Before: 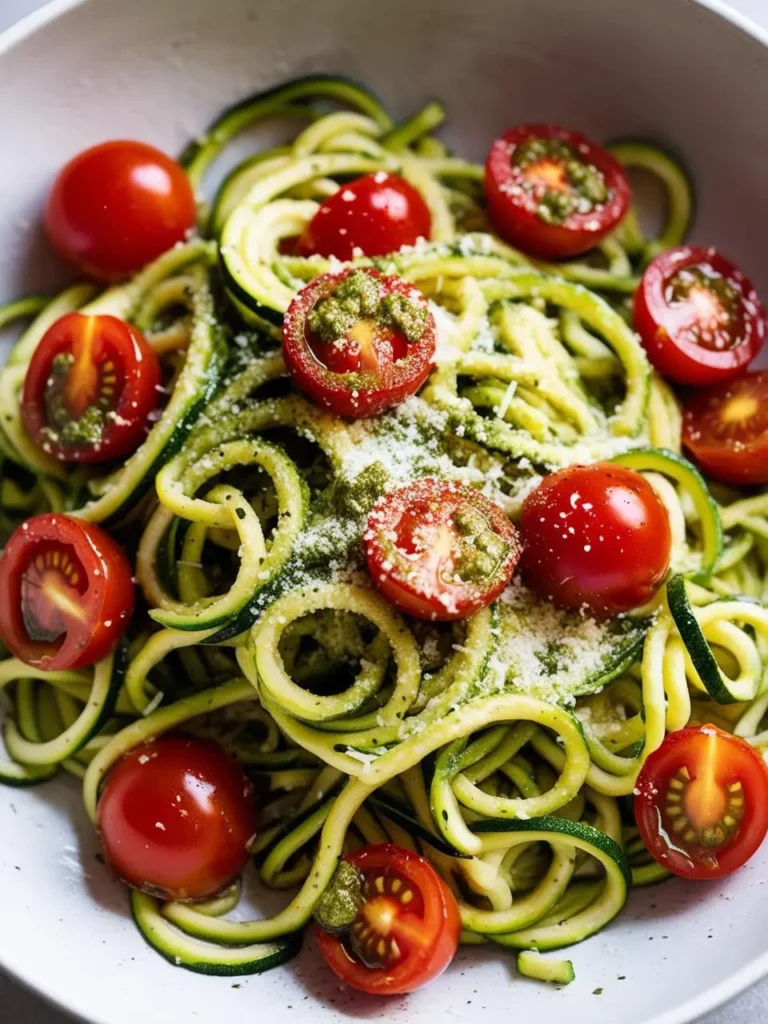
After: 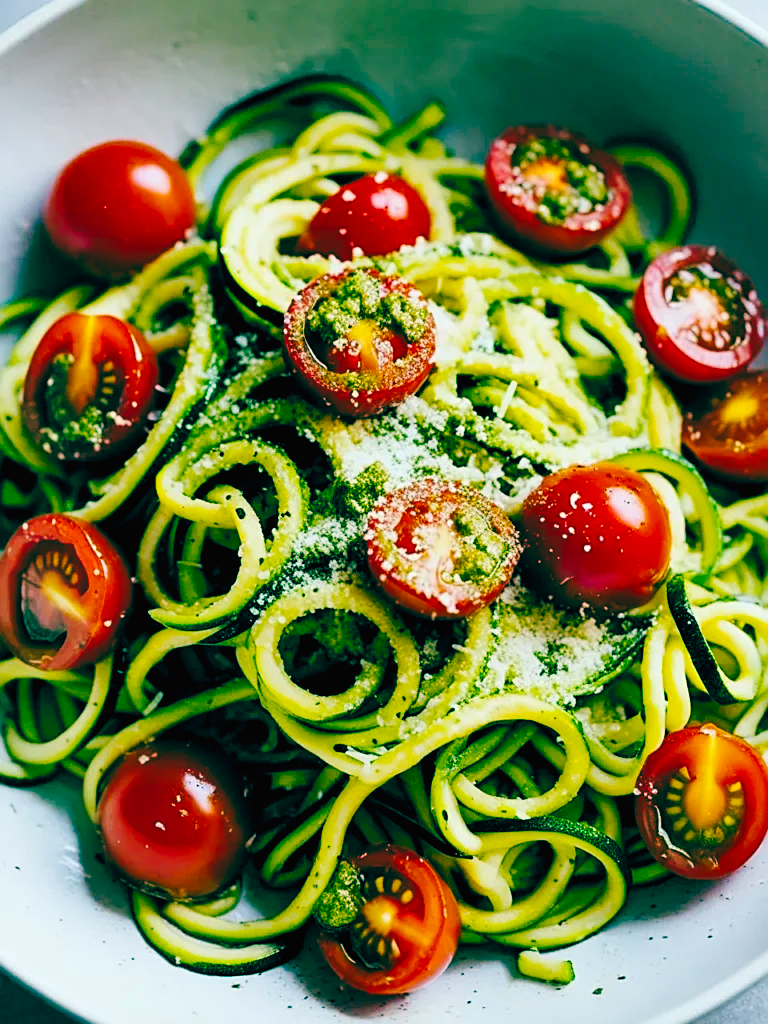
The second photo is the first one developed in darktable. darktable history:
tone curve: curves: ch0 [(0, 0.01) (0.097, 0.07) (0.204, 0.173) (0.447, 0.517) (0.539, 0.624) (0.733, 0.791) (0.879, 0.898) (1, 0.98)]; ch1 [(0, 0) (0.393, 0.415) (0.447, 0.448) (0.485, 0.494) (0.523, 0.509) (0.545, 0.541) (0.574, 0.561) (0.648, 0.674) (1, 1)]; ch2 [(0, 0) (0.369, 0.388) (0.449, 0.431) (0.499, 0.5) (0.521, 0.51) (0.53, 0.54) (0.564, 0.569) (0.674, 0.735) (1, 1)], preserve colors none
shadows and highlights: low approximation 0.01, soften with gaussian
sharpen: on, module defaults
color balance rgb: global offset › luminance -0.516%, global offset › chroma 0.902%, global offset › hue 174.89°, perceptual saturation grading › global saturation 30.57%, global vibrance 20%
